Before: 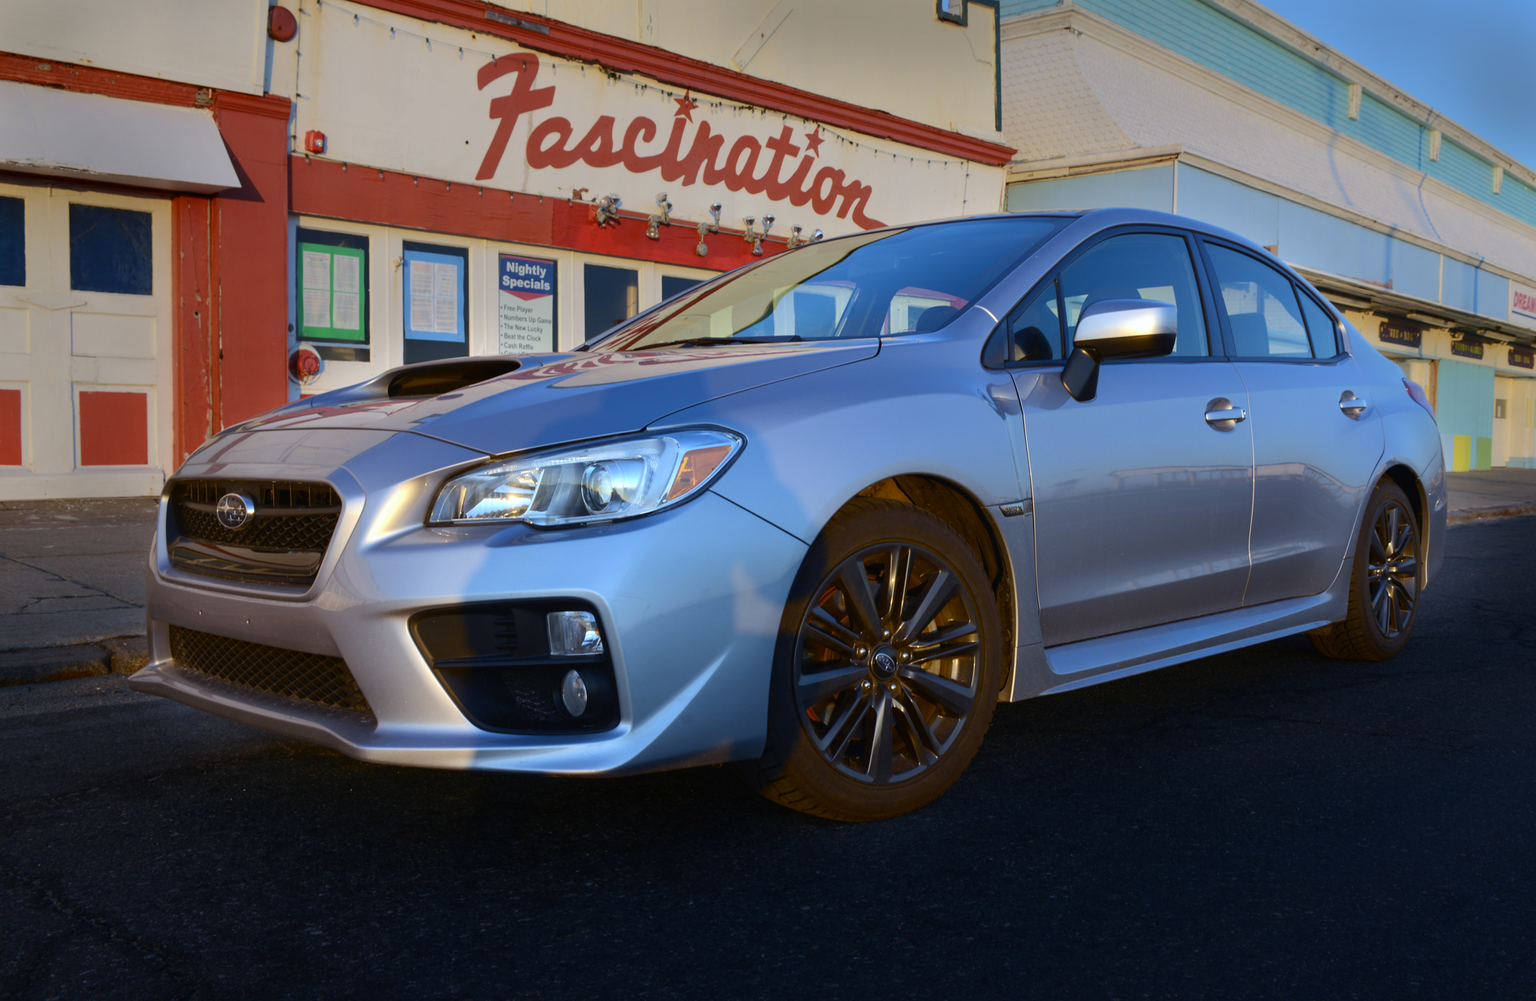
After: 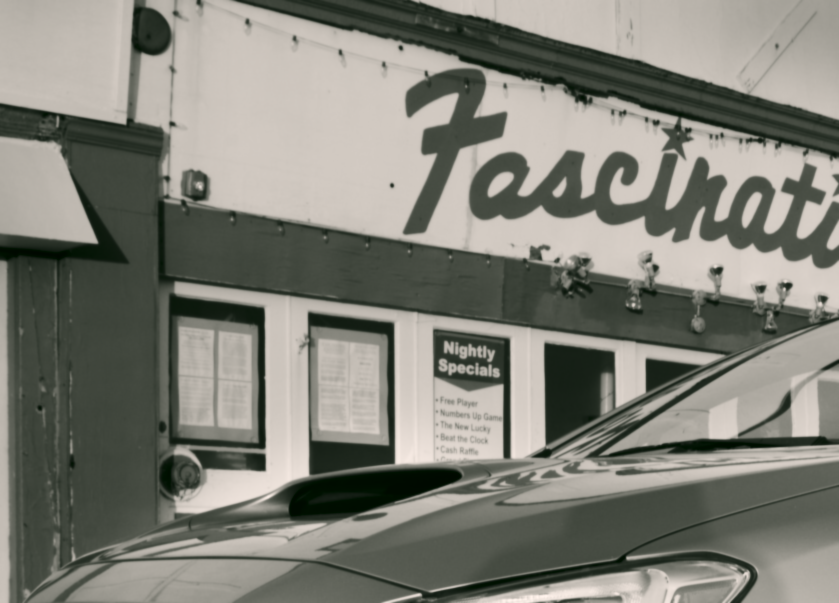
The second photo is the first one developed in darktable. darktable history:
crop and rotate: left 10.817%, top 0.062%, right 47.194%, bottom 53.626%
lowpass: radius 0.76, contrast 1.56, saturation 0, unbound 0
color correction: highlights a* 4.02, highlights b* 4.98, shadows a* -7.55, shadows b* 4.98
